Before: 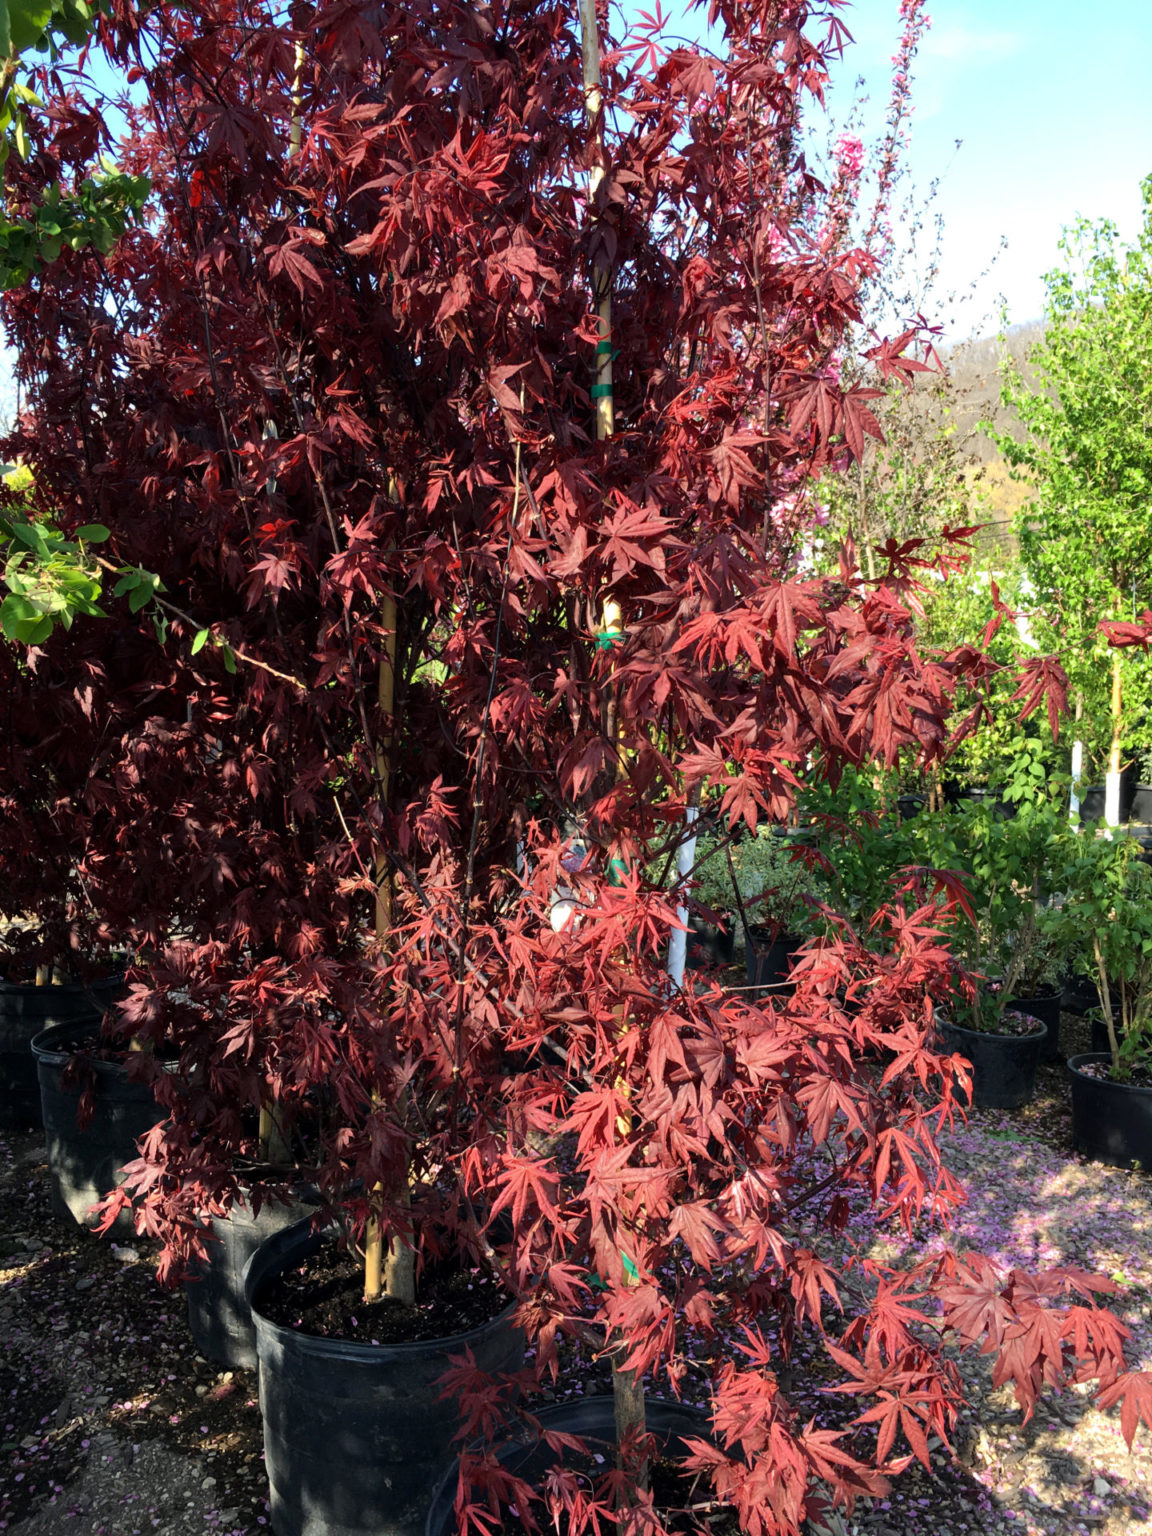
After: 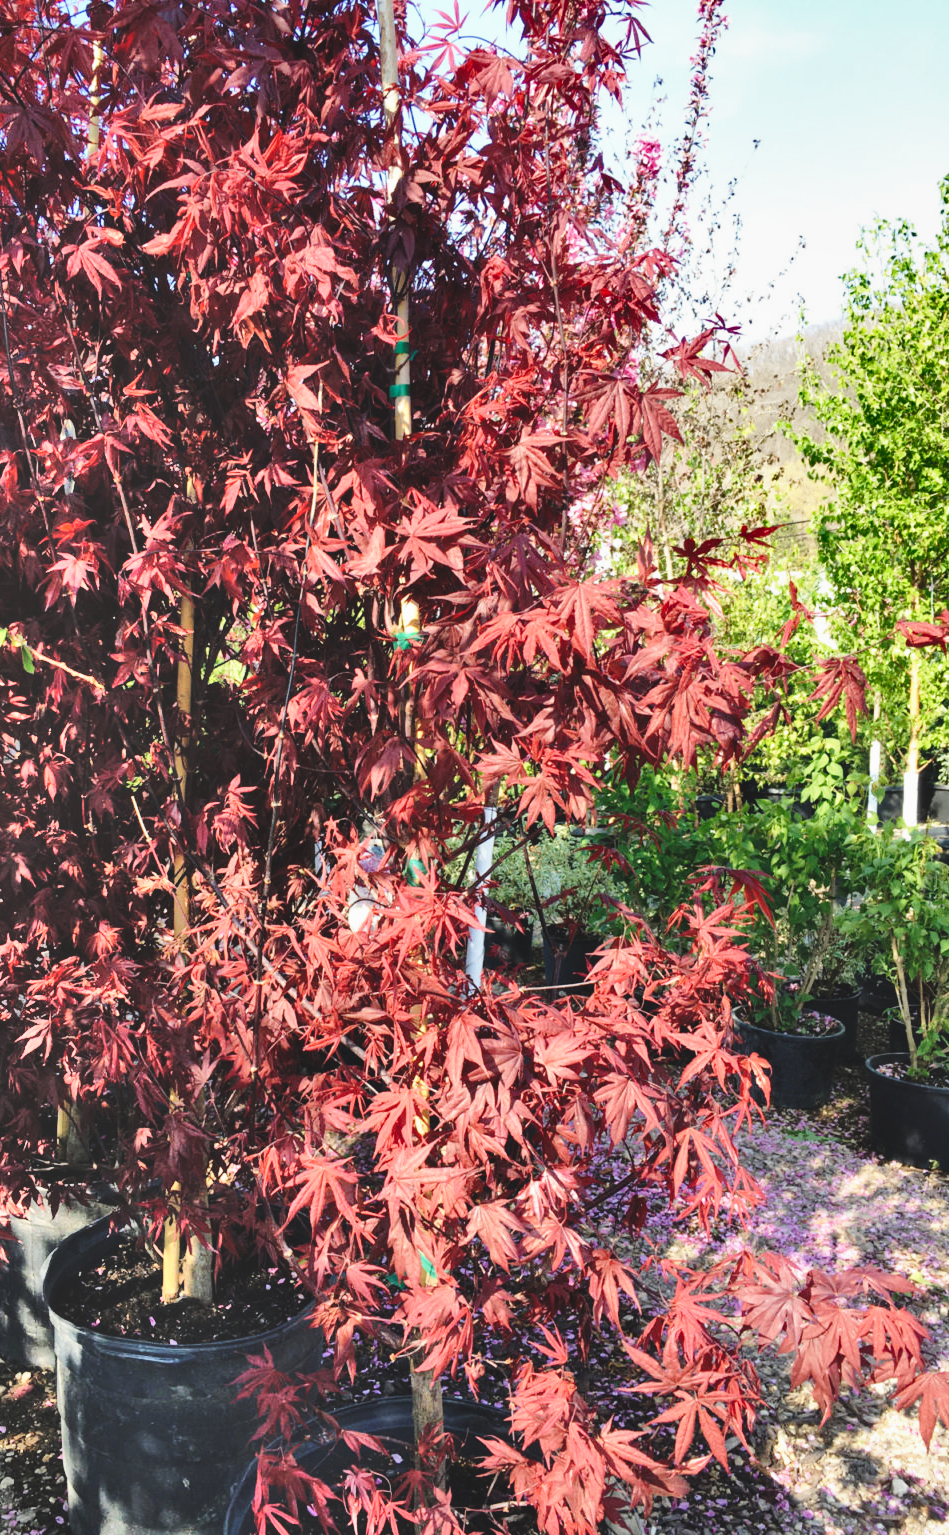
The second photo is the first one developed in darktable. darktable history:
exposure: black level correction -0.012, exposure -0.194 EV, compensate exposure bias true, compensate highlight preservation false
shadows and highlights: shadows 76.32, highlights -60.62, soften with gaussian
crop: left 17.62%, bottom 0.047%
base curve: curves: ch0 [(0, 0) (0.028, 0.03) (0.121, 0.232) (0.46, 0.748) (0.859, 0.968) (1, 1)], preserve colors none
